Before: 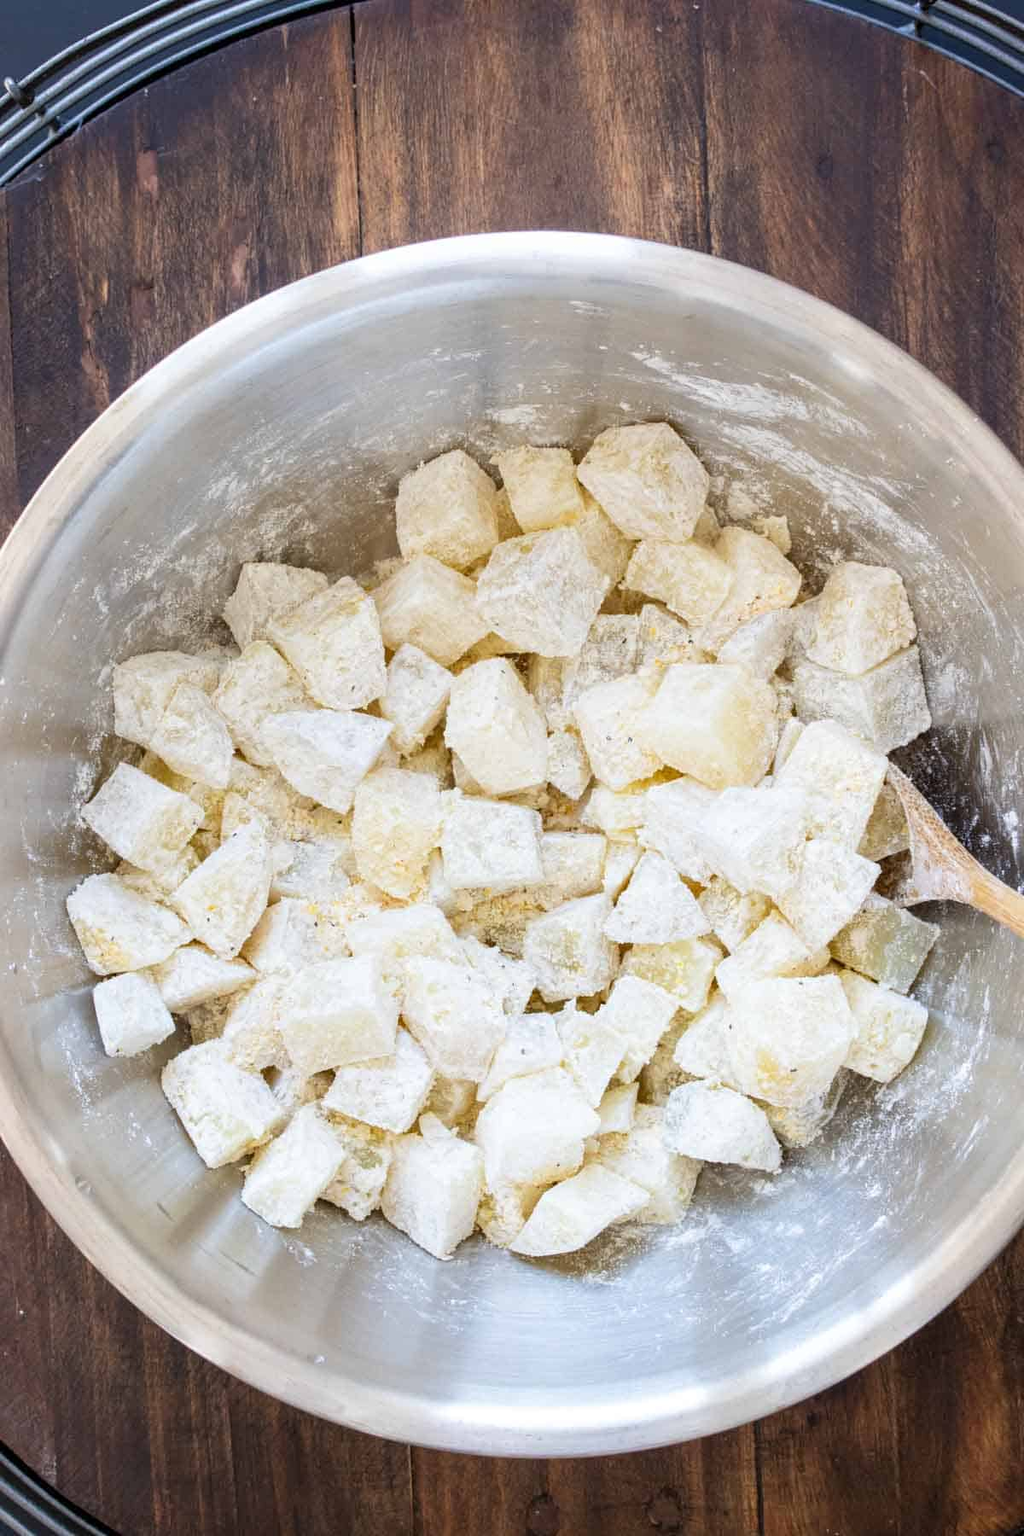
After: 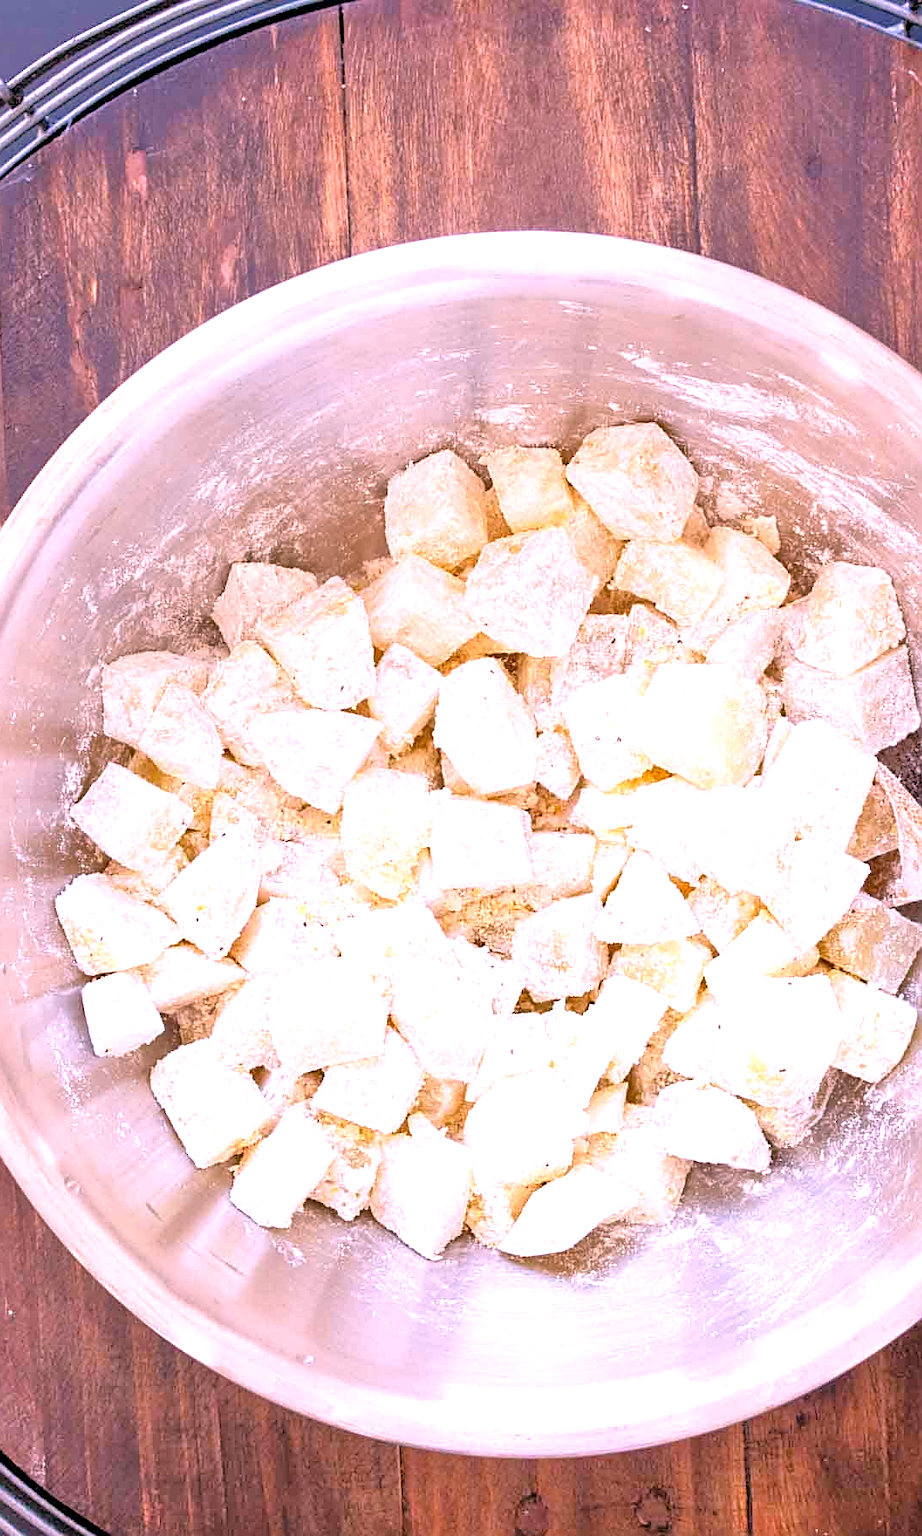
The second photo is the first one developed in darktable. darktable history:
white balance: red 1.188, blue 1.11
exposure: black level correction 0.001, exposure 0.5 EV, compensate exposure bias true, compensate highlight preservation false
tone equalizer: -7 EV 0.15 EV, -6 EV 0.6 EV, -5 EV 1.15 EV, -4 EV 1.33 EV, -3 EV 1.15 EV, -2 EV 0.6 EV, -1 EV 0.15 EV, mask exposure compensation -0.5 EV
crop and rotate: left 1.088%, right 8.807%
color balance rgb: global vibrance 1%, saturation formula JzAzBz (2021)
sharpen: on, module defaults
color balance: lift [0.998, 0.998, 1.001, 1.002], gamma [0.995, 1.025, 0.992, 0.975], gain [0.995, 1.02, 0.997, 0.98]
